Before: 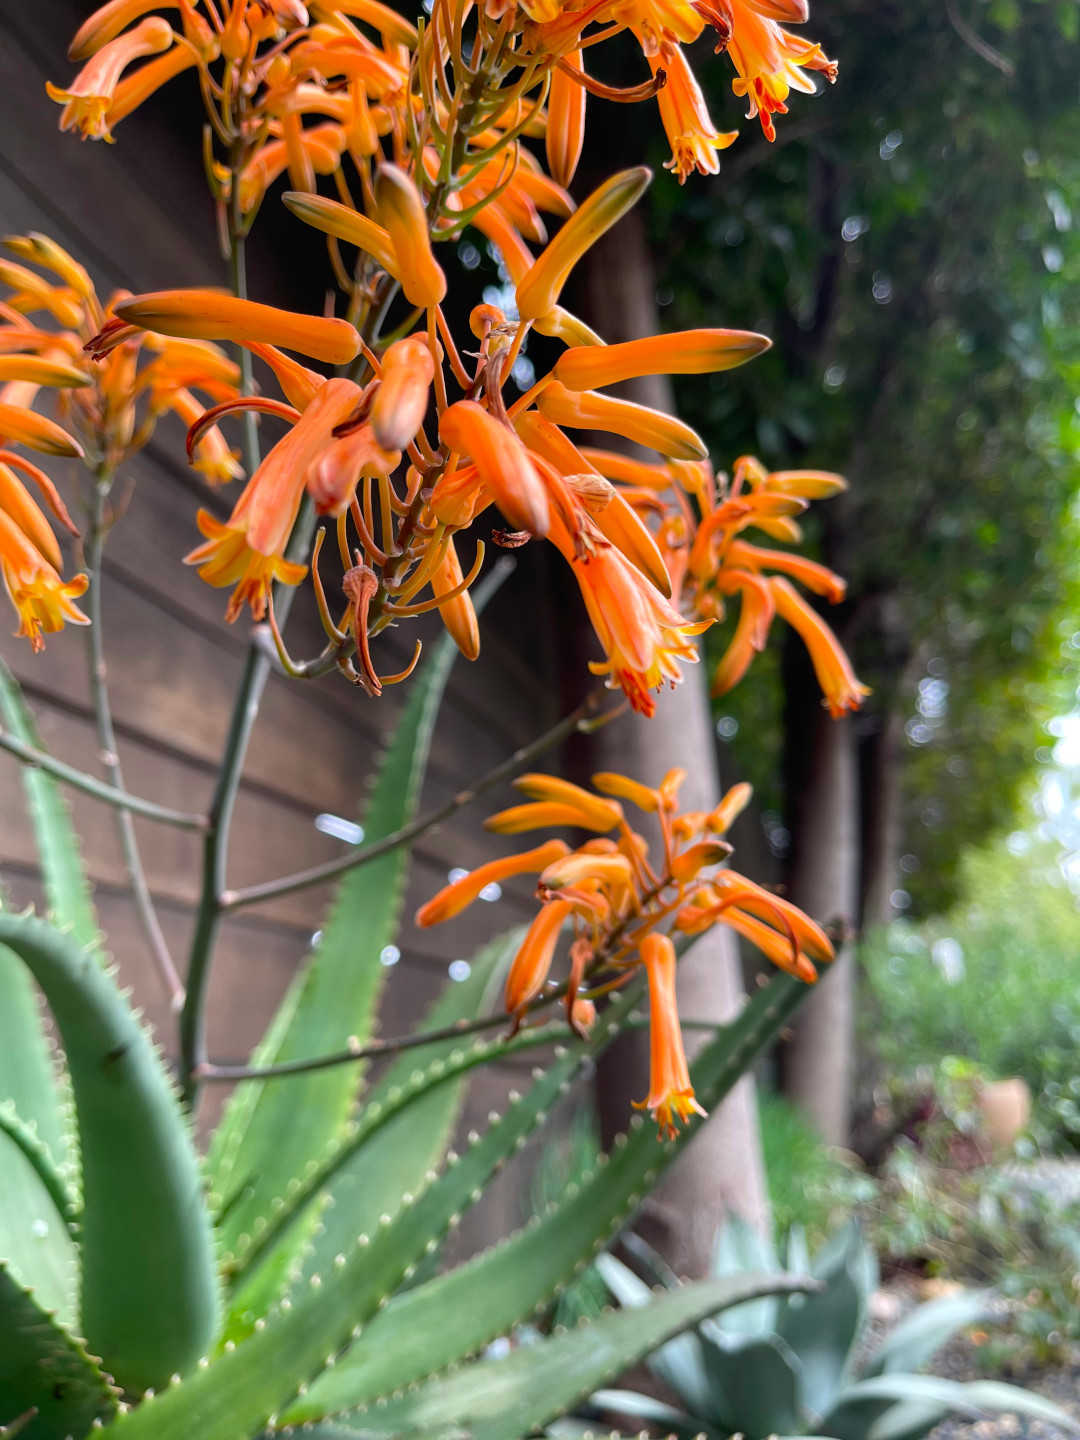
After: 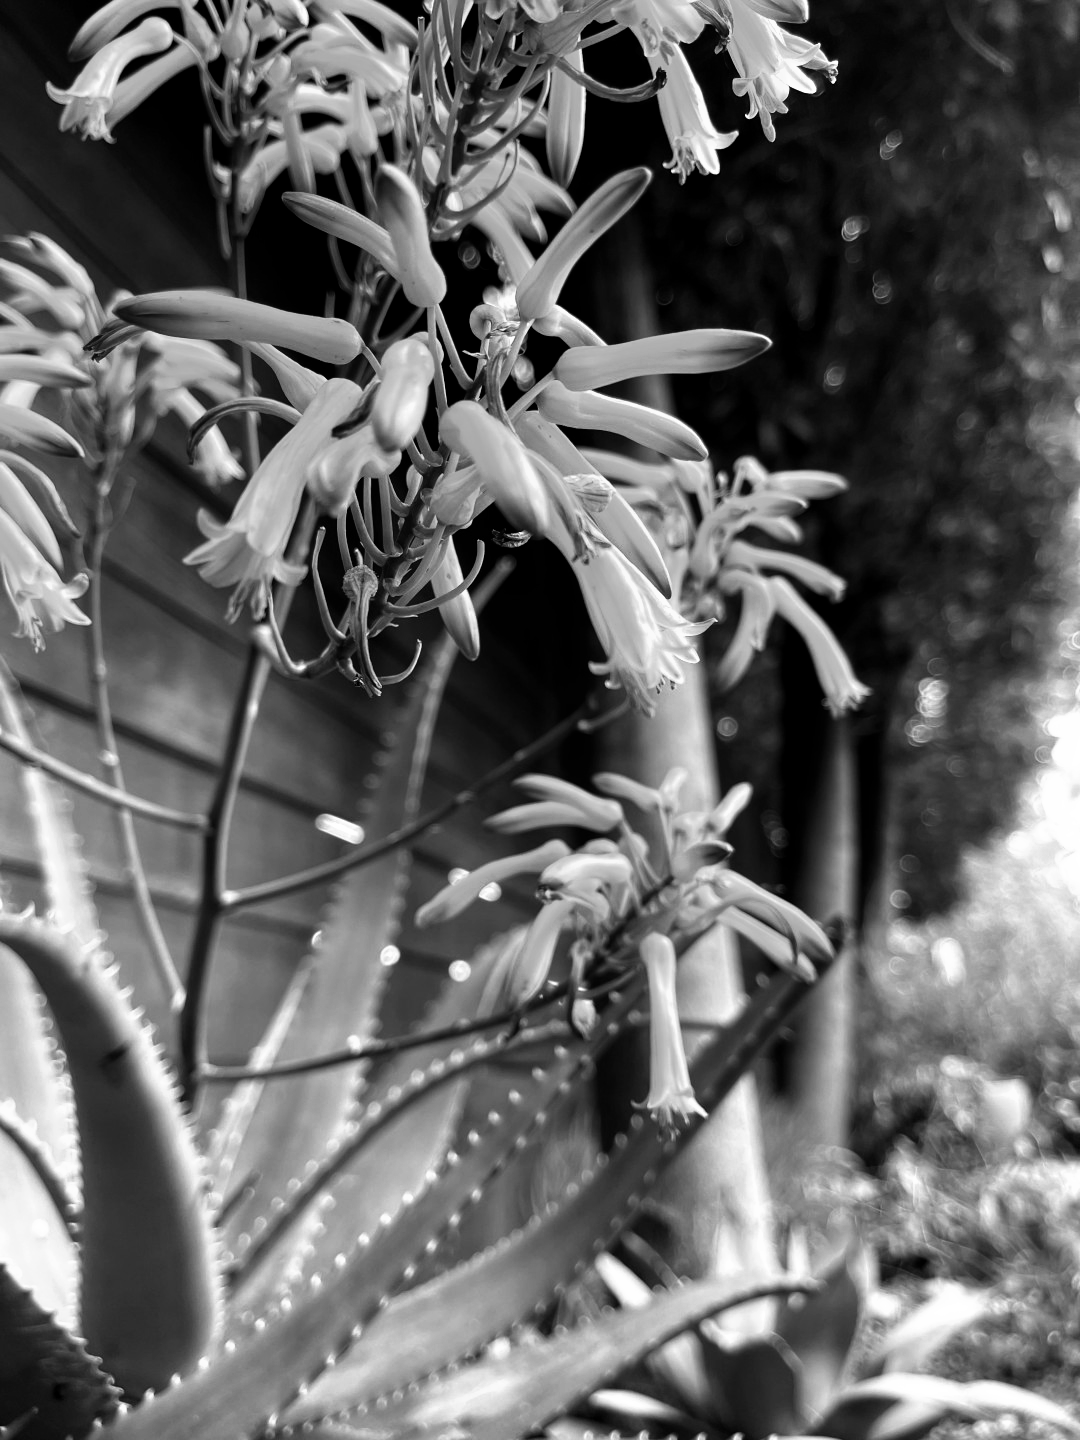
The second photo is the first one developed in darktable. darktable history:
monochrome: size 3.1
white balance: red 0.978, blue 0.999
velvia: on, module defaults
color balance: mode lift, gamma, gain (sRGB), lift [1.014, 0.966, 0.918, 0.87], gamma [0.86, 0.734, 0.918, 0.976], gain [1.063, 1.13, 1.063, 0.86]
shadows and highlights: shadows -12.5, white point adjustment 4, highlights 28.33
